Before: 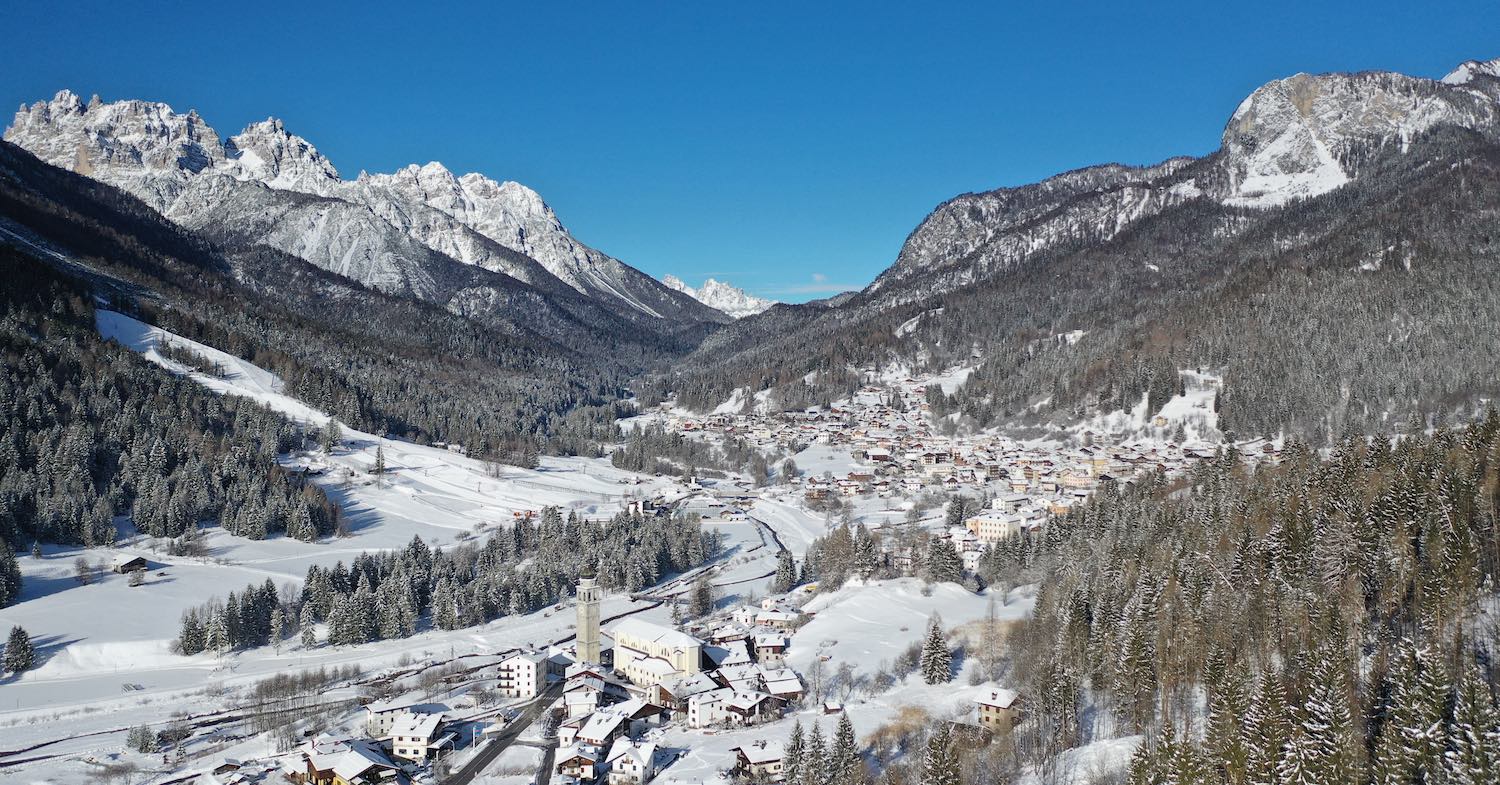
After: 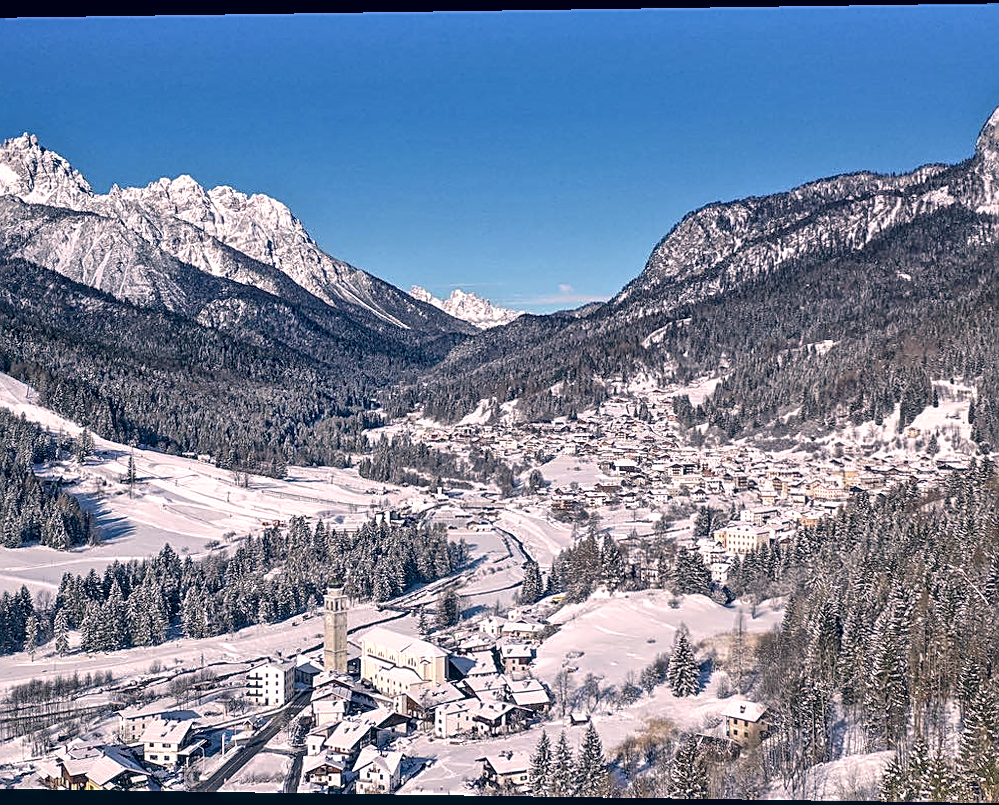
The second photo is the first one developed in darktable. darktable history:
sharpen: amount 0.75
shadows and highlights: soften with gaussian
rotate and perspective: lens shift (horizontal) -0.055, automatic cropping off
crop and rotate: left 15.546%, right 17.787%
local contrast: detail 130%
color correction: highlights a* 14.46, highlights b* 5.85, shadows a* -5.53, shadows b* -15.24, saturation 0.85
color balance: contrast 10%
